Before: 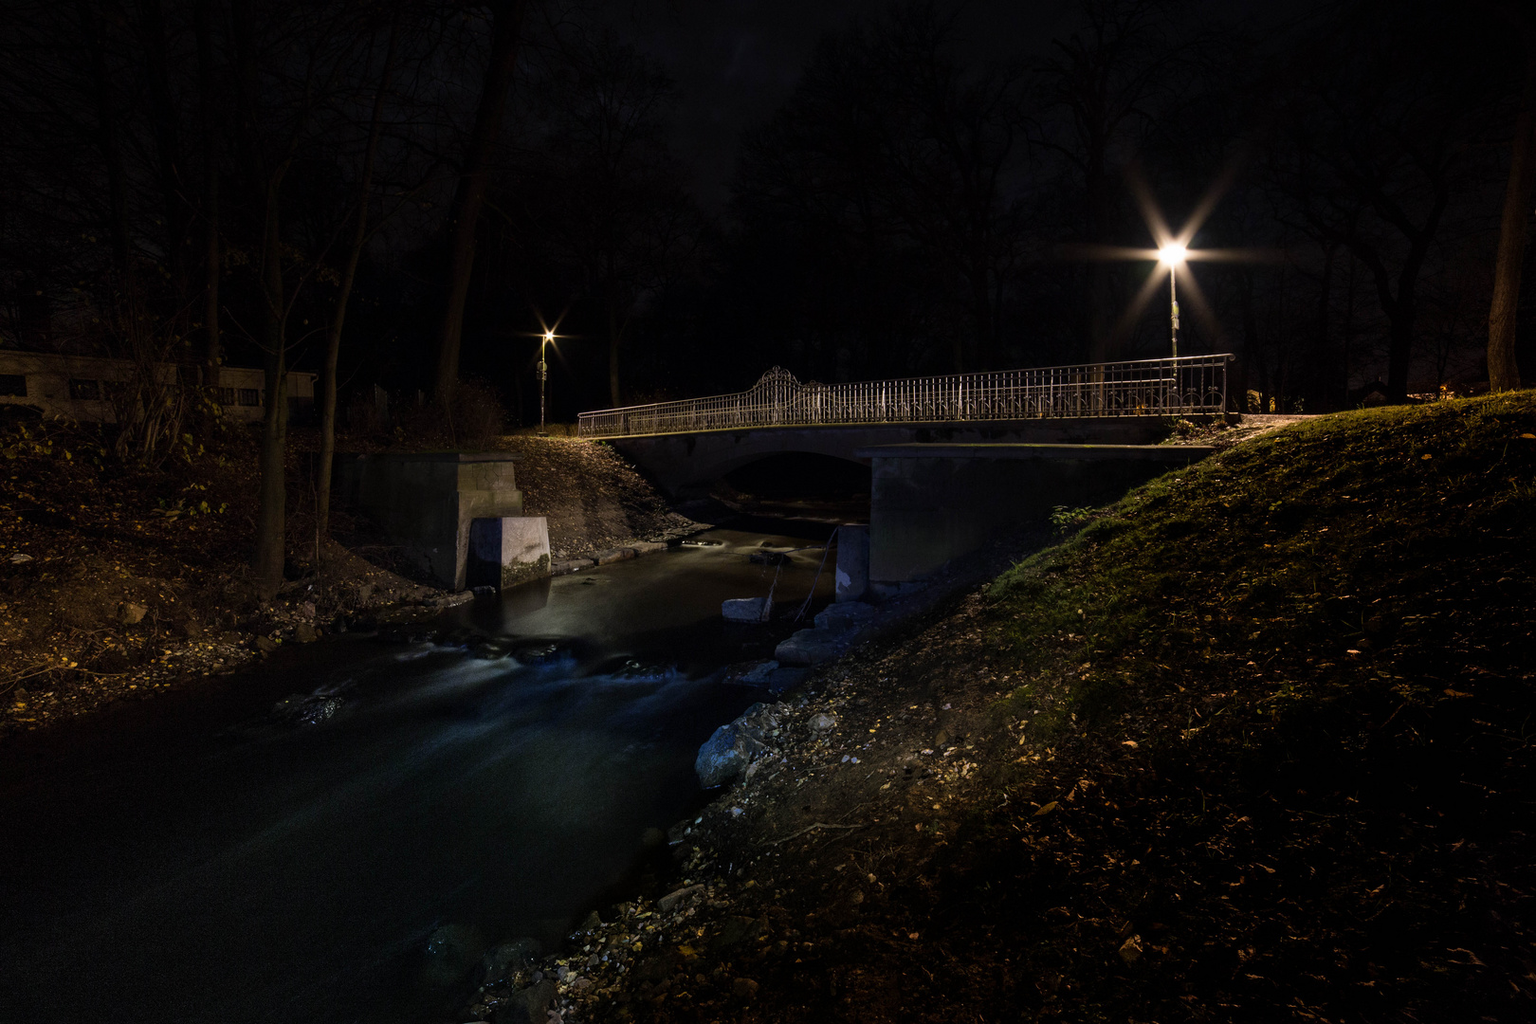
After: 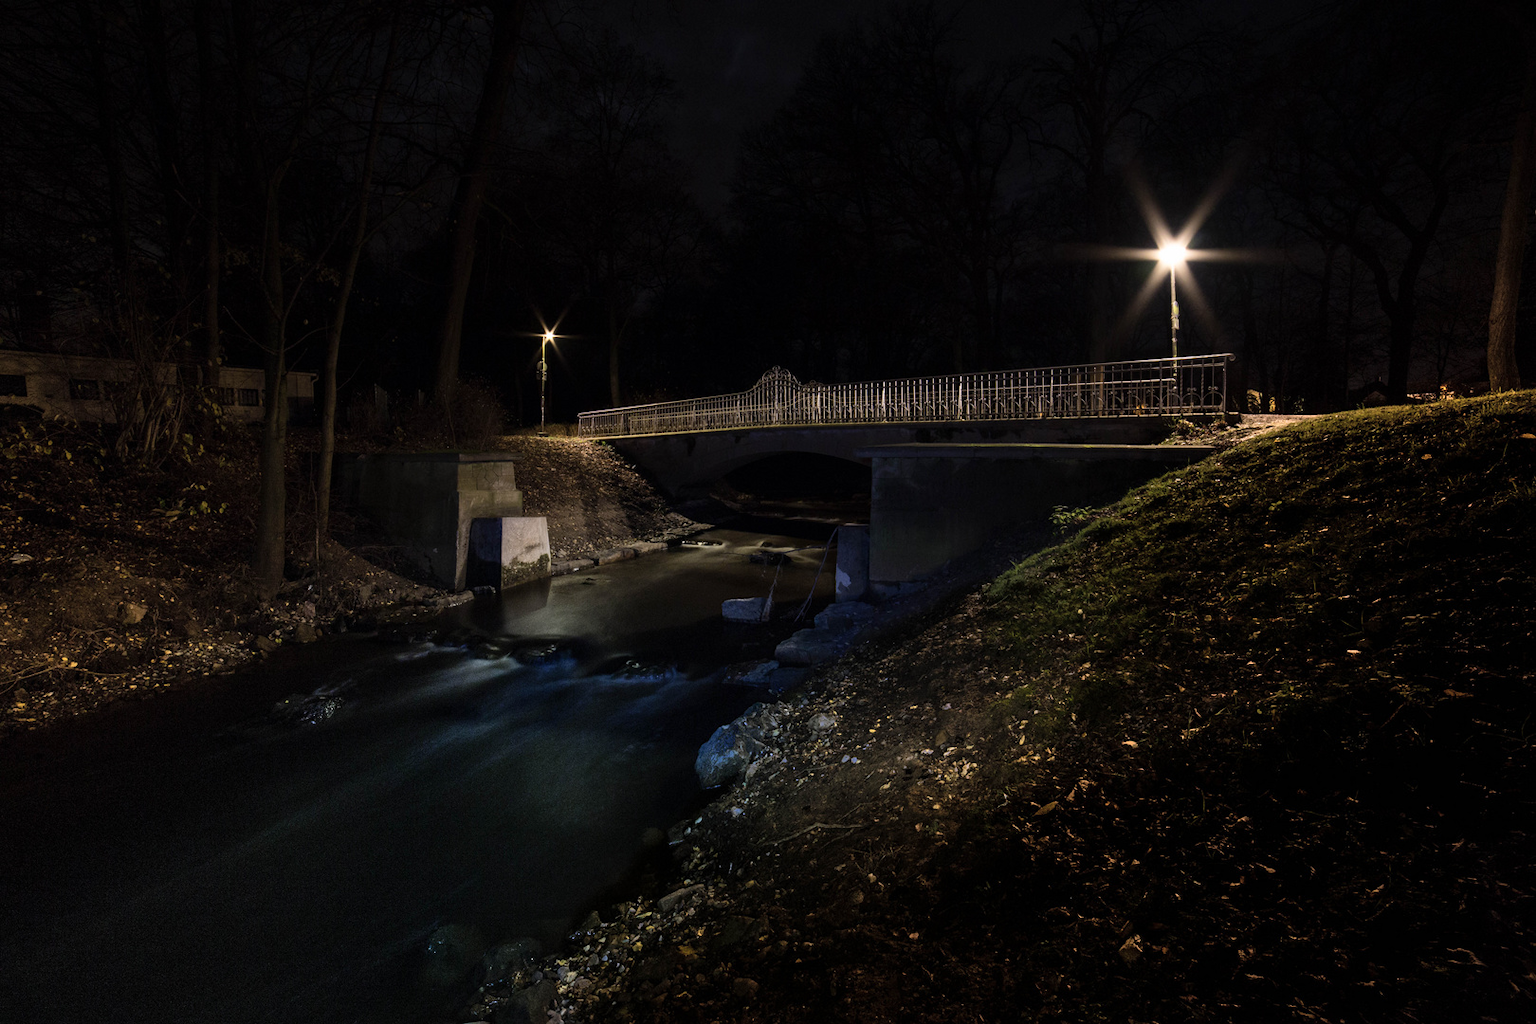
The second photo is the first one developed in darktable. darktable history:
shadows and highlights: shadows 20.91, highlights -82.73, soften with gaussian
color zones: curves: ch0 [(0, 0.558) (0.143, 0.559) (0.286, 0.529) (0.429, 0.505) (0.571, 0.5) (0.714, 0.5) (0.857, 0.5) (1, 0.558)]; ch1 [(0, 0.469) (0.01, 0.469) (0.12, 0.446) (0.248, 0.469) (0.5, 0.5) (0.748, 0.5) (0.99, 0.469) (1, 0.469)]
